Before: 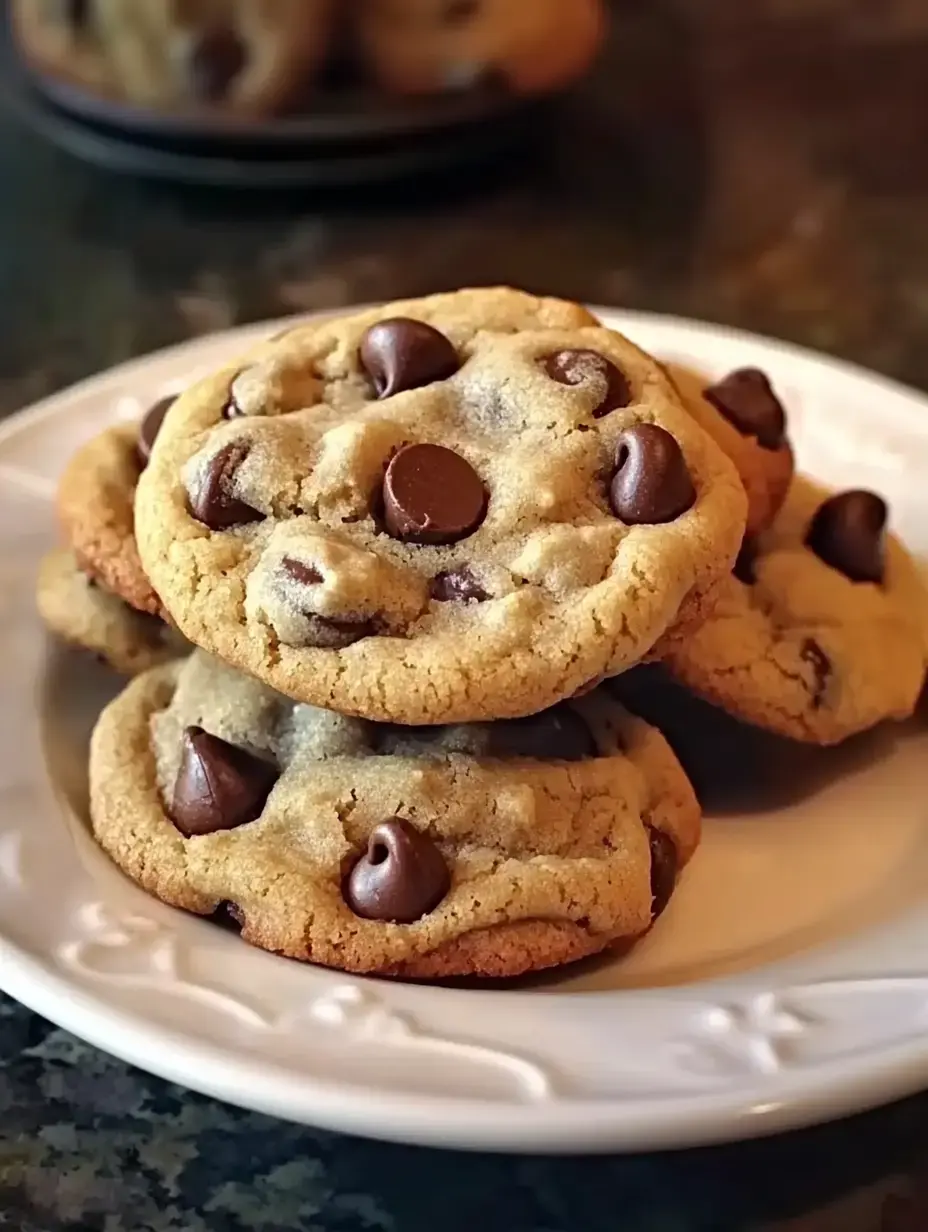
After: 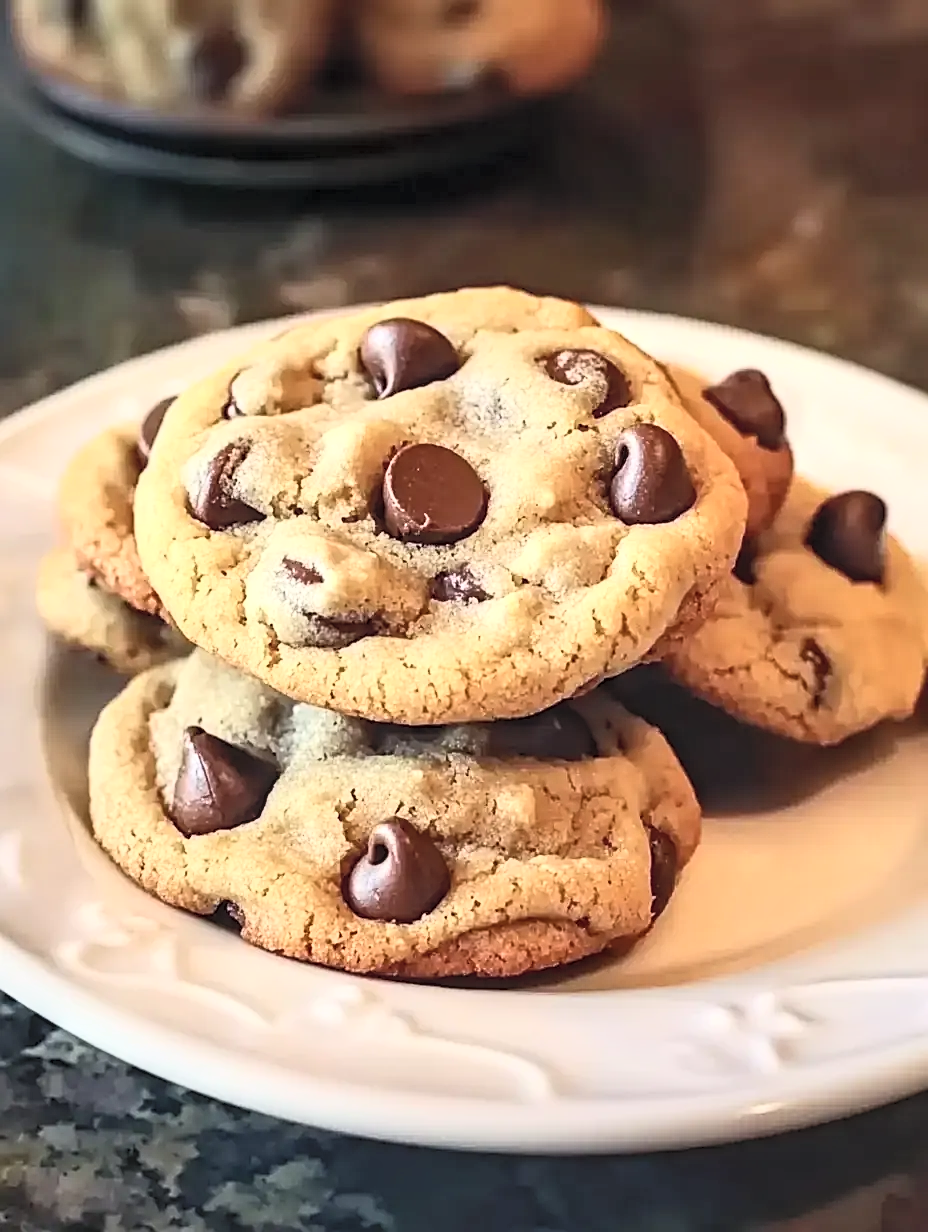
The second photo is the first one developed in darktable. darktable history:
sharpen: on, module defaults
local contrast: on, module defaults
contrast brightness saturation: contrast 0.375, brightness 0.533
